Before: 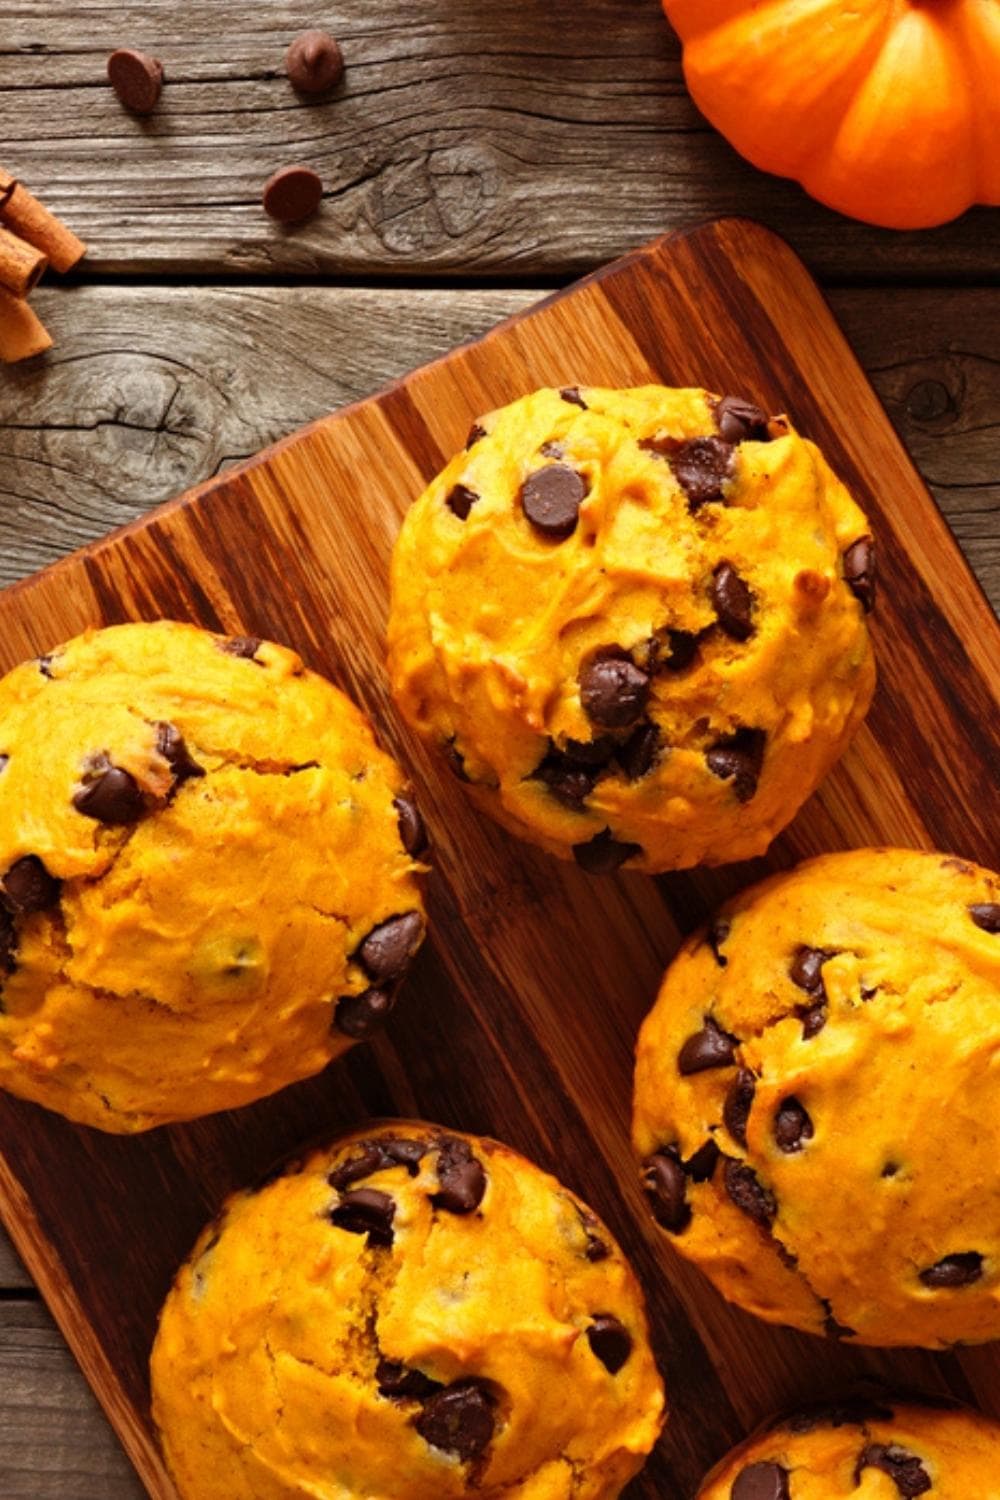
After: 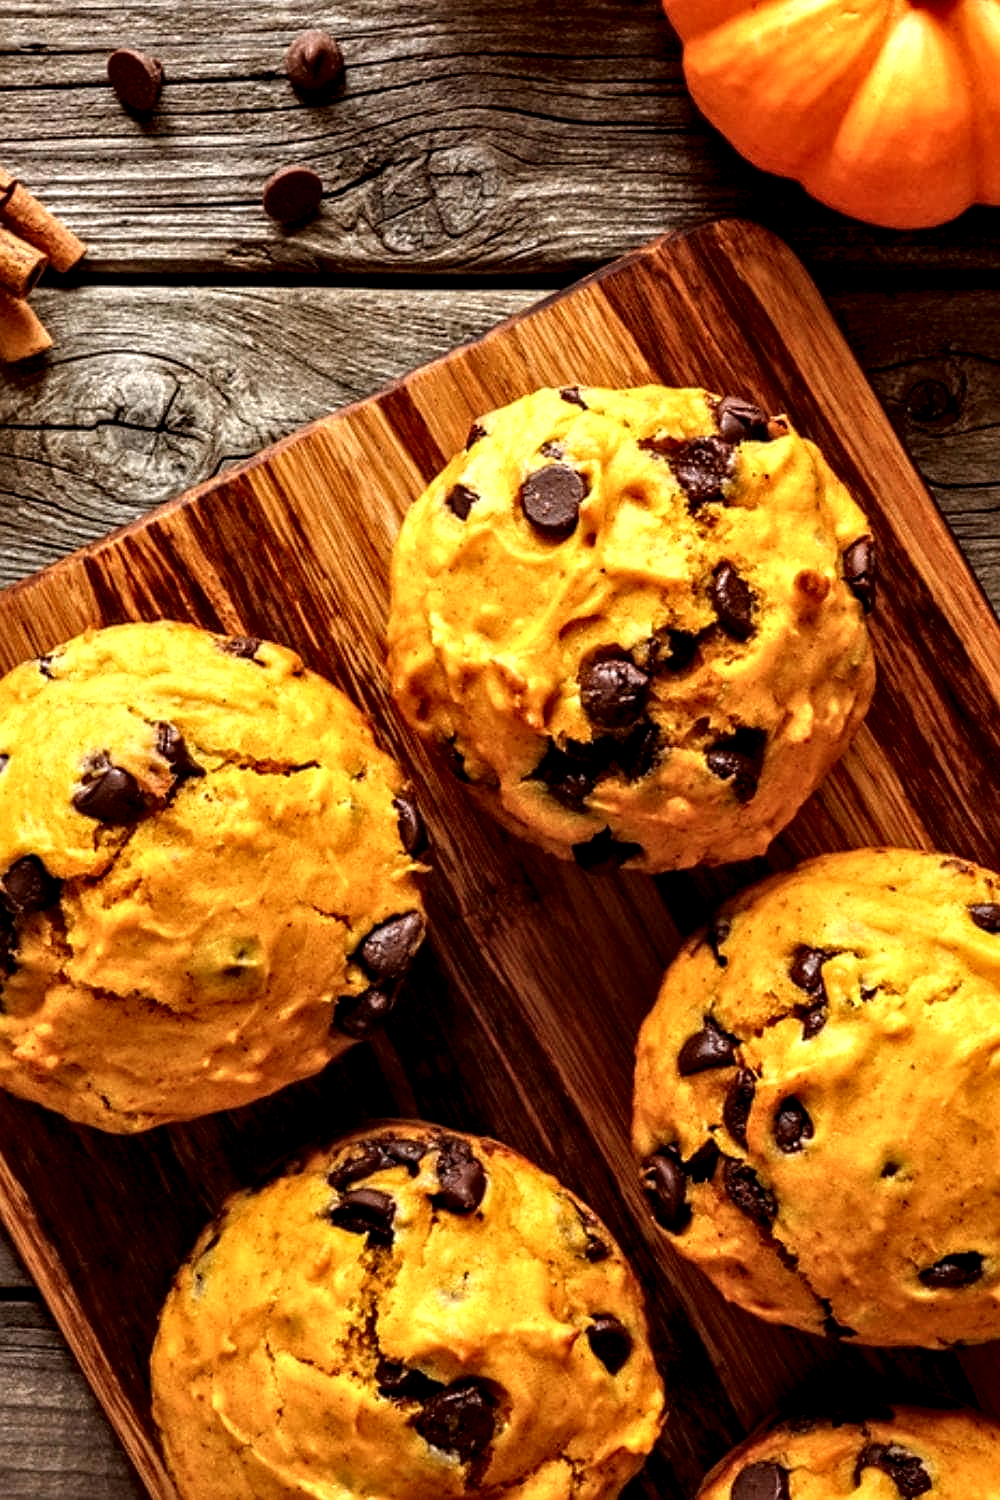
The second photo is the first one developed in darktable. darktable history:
sharpen: on, module defaults
local contrast: highlights 20%, detail 196%
